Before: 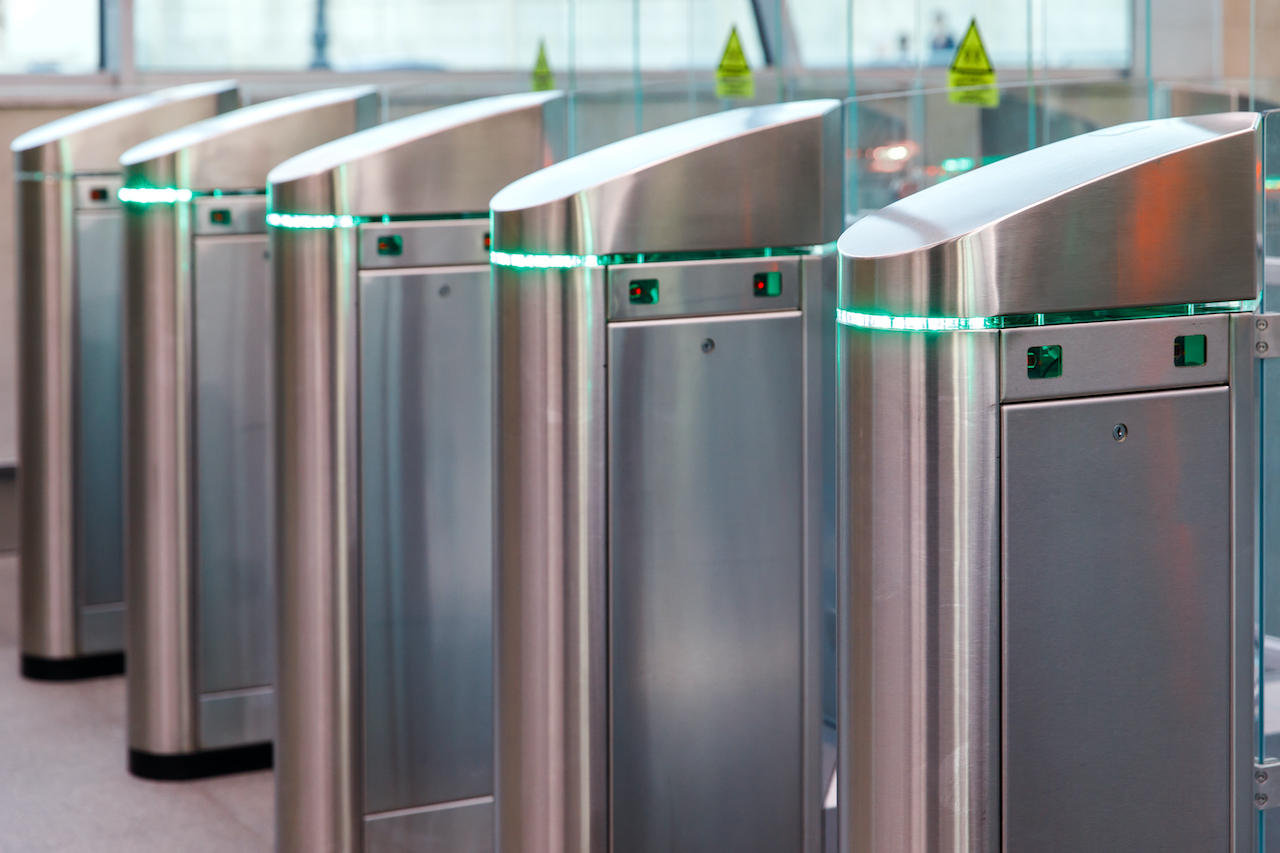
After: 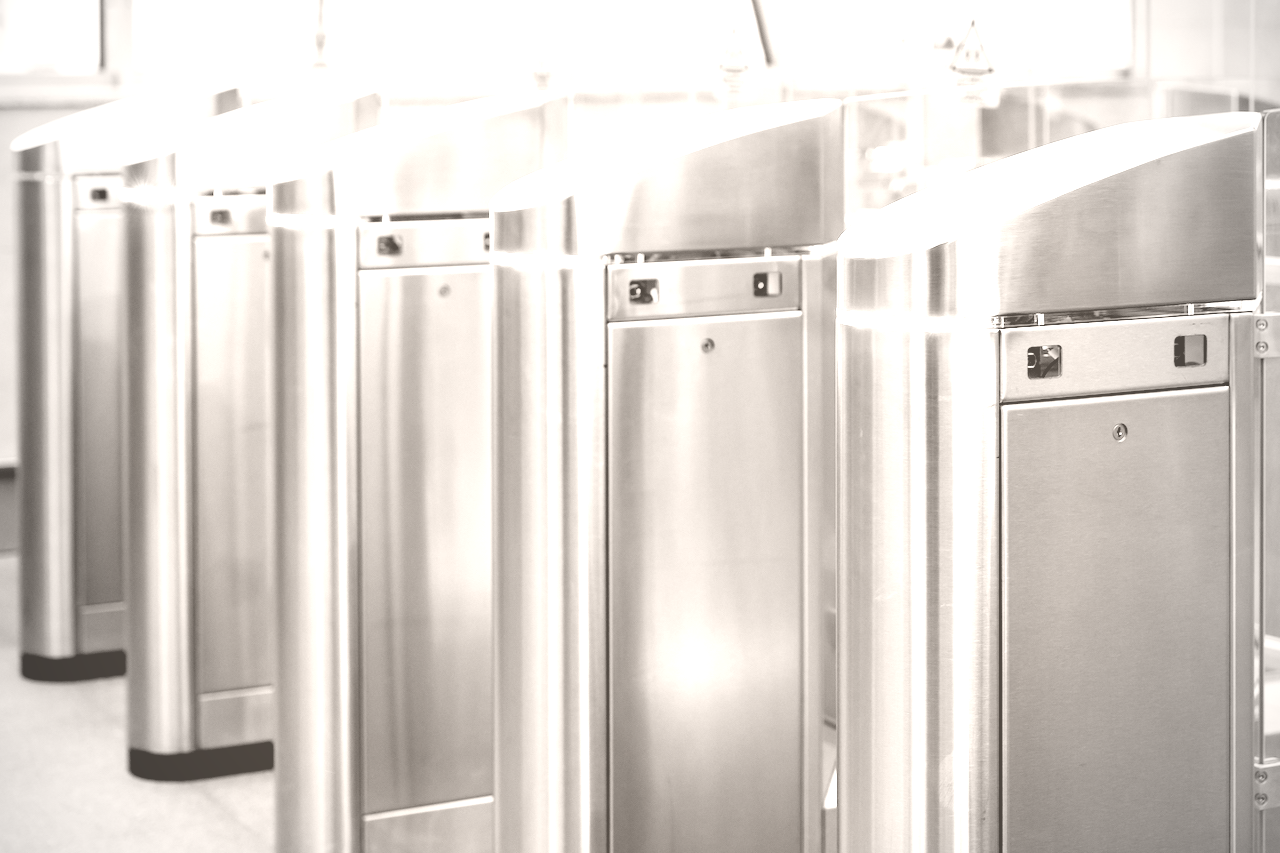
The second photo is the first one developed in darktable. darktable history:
color contrast: green-magenta contrast 0.8, blue-yellow contrast 1.1, unbound 0
vignetting: fall-off start 71.74%
color balance rgb: perceptual saturation grading › global saturation -0.31%, global vibrance -8%, contrast -13%, saturation formula JzAzBz (2021)
filmic rgb: middle gray luminance 12.74%, black relative exposure -10.13 EV, white relative exposure 3.47 EV, threshold 6 EV, target black luminance 0%, hardness 5.74, latitude 44.69%, contrast 1.221, highlights saturation mix 5%, shadows ↔ highlights balance 26.78%, add noise in highlights 0, preserve chrominance no, color science v3 (2019), use custom middle-gray values true, iterations of high-quality reconstruction 0, contrast in highlights soft, enable highlight reconstruction true
exposure: black level correction 0.01, exposure 0.014 EV, compensate highlight preservation false
colorize: hue 34.49°, saturation 35.33%, source mix 100%, lightness 55%, version 1
white balance: red 1.138, green 0.996, blue 0.812
color correction: highlights a* -4.98, highlights b* -3.76, shadows a* 3.83, shadows b* 4.08
